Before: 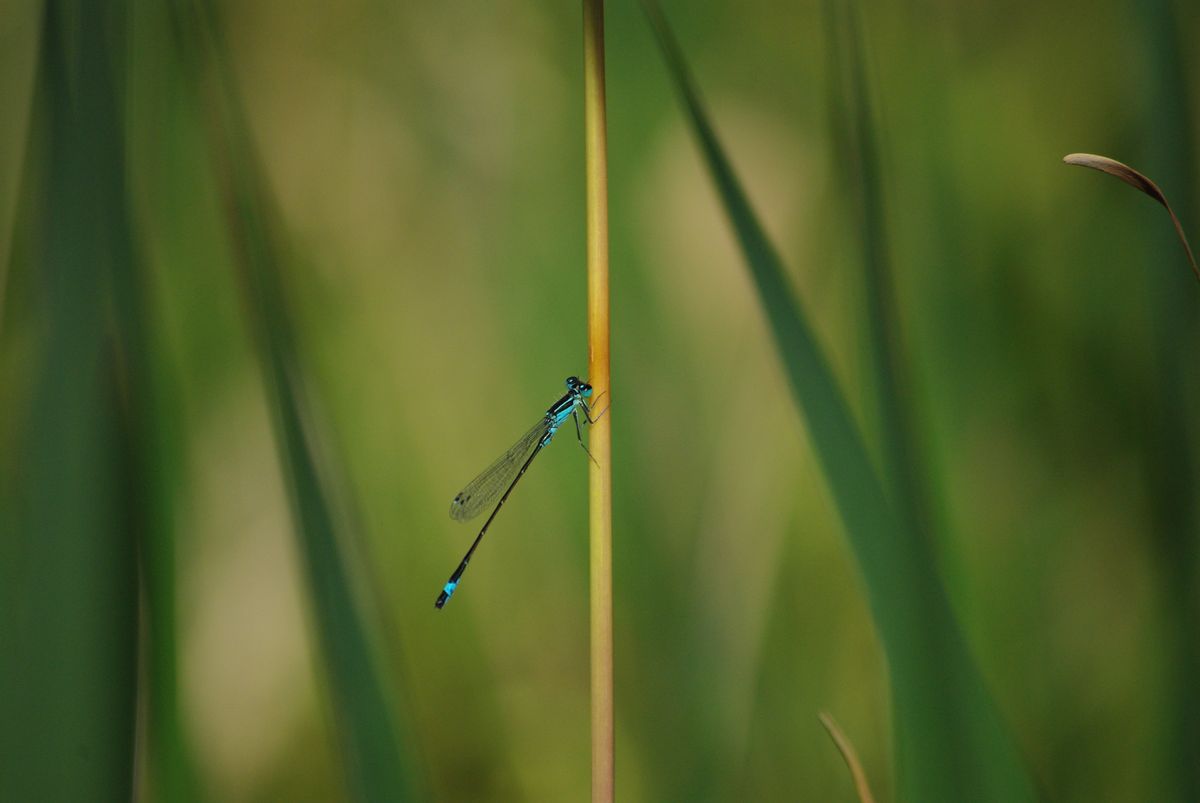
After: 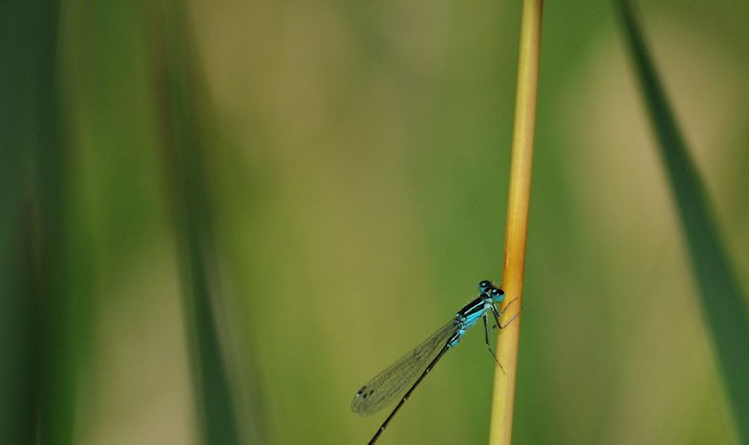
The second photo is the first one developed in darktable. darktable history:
contrast equalizer: y [[0.509, 0.517, 0.523, 0.523, 0.517, 0.509], [0.5 ×6], [0.5 ×6], [0 ×6], [0 ×6]]
crop and rotate: angle -4.99°, left 2.122%, top 6.945%, right 27.566%, bottom 30.519%
